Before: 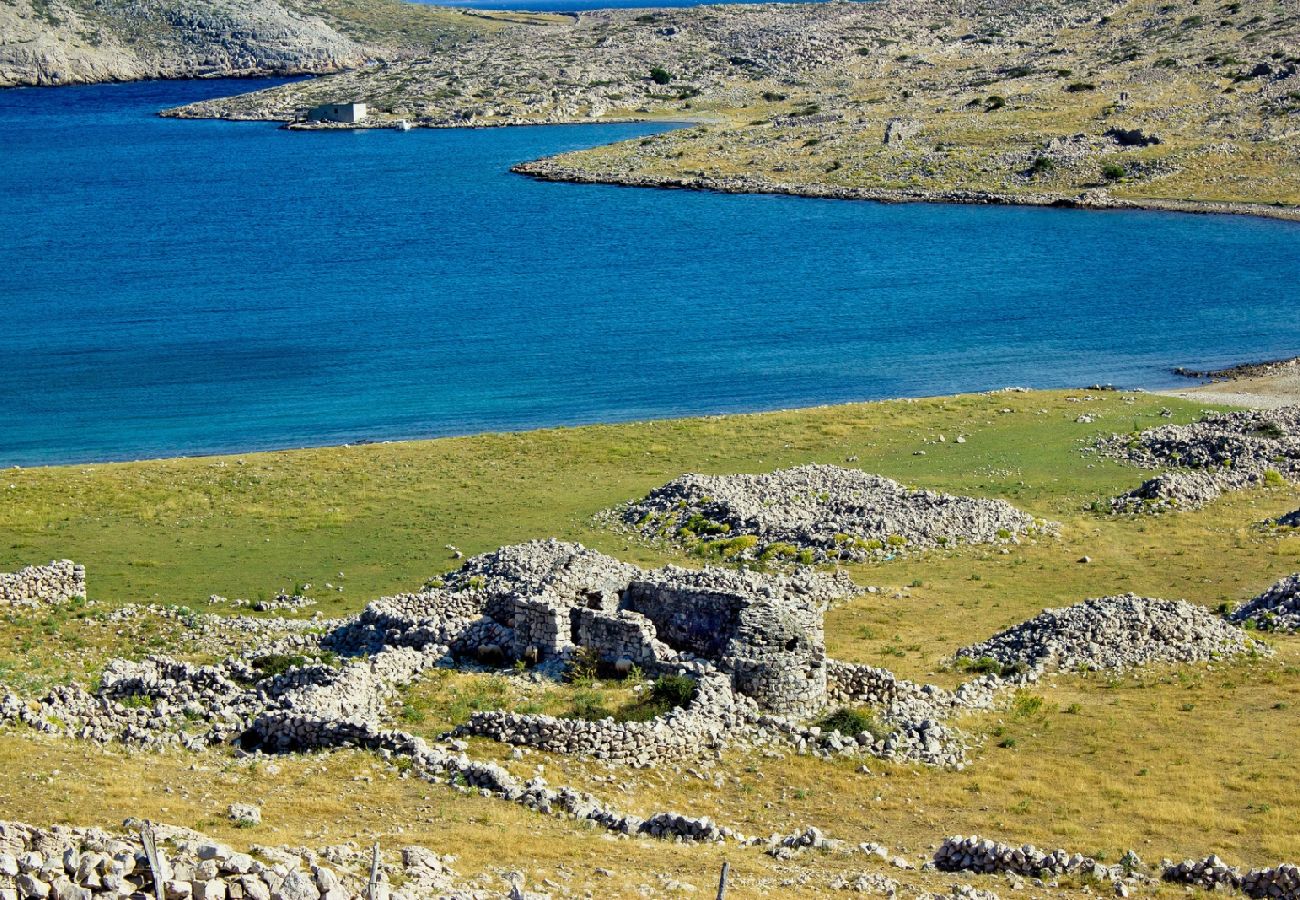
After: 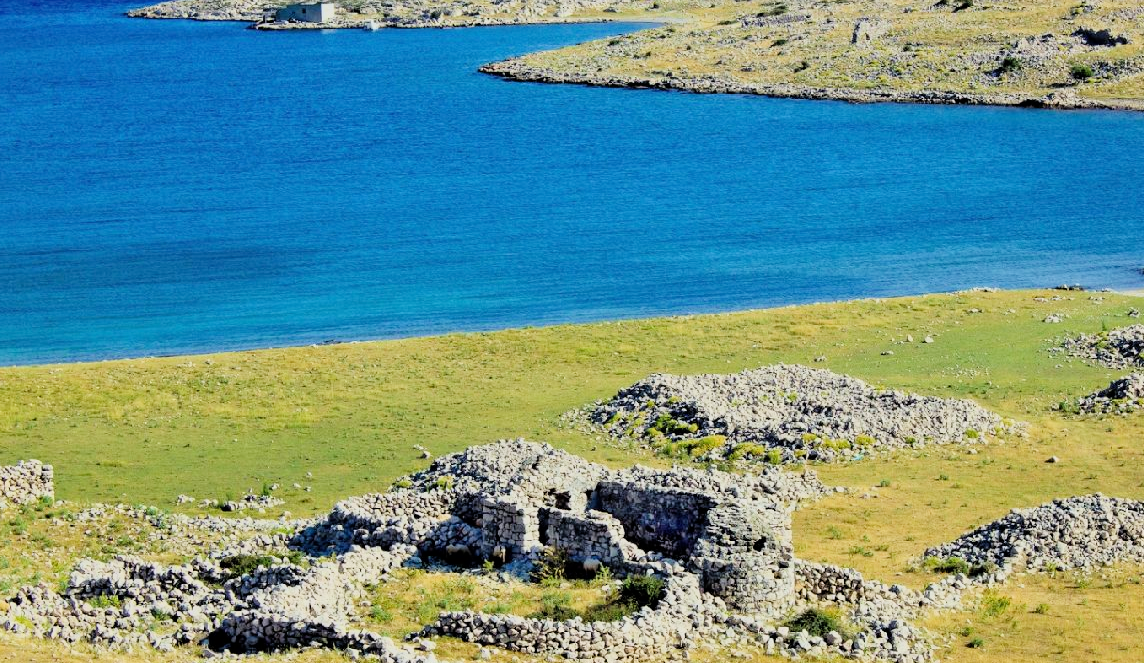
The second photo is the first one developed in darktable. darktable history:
crop and rotate: left 2.479%, top 11.127%, right 9.486%, bottom 15.186%
exposure: black level correction 0, exposure 0.893 EV, compensate exposure bias true, compensate highlight preservation false
filmic rgb: black relative exposure -6.93 EV, white relative exposure 5.6 EV, hardness 2.85, color science v6 (2022)
